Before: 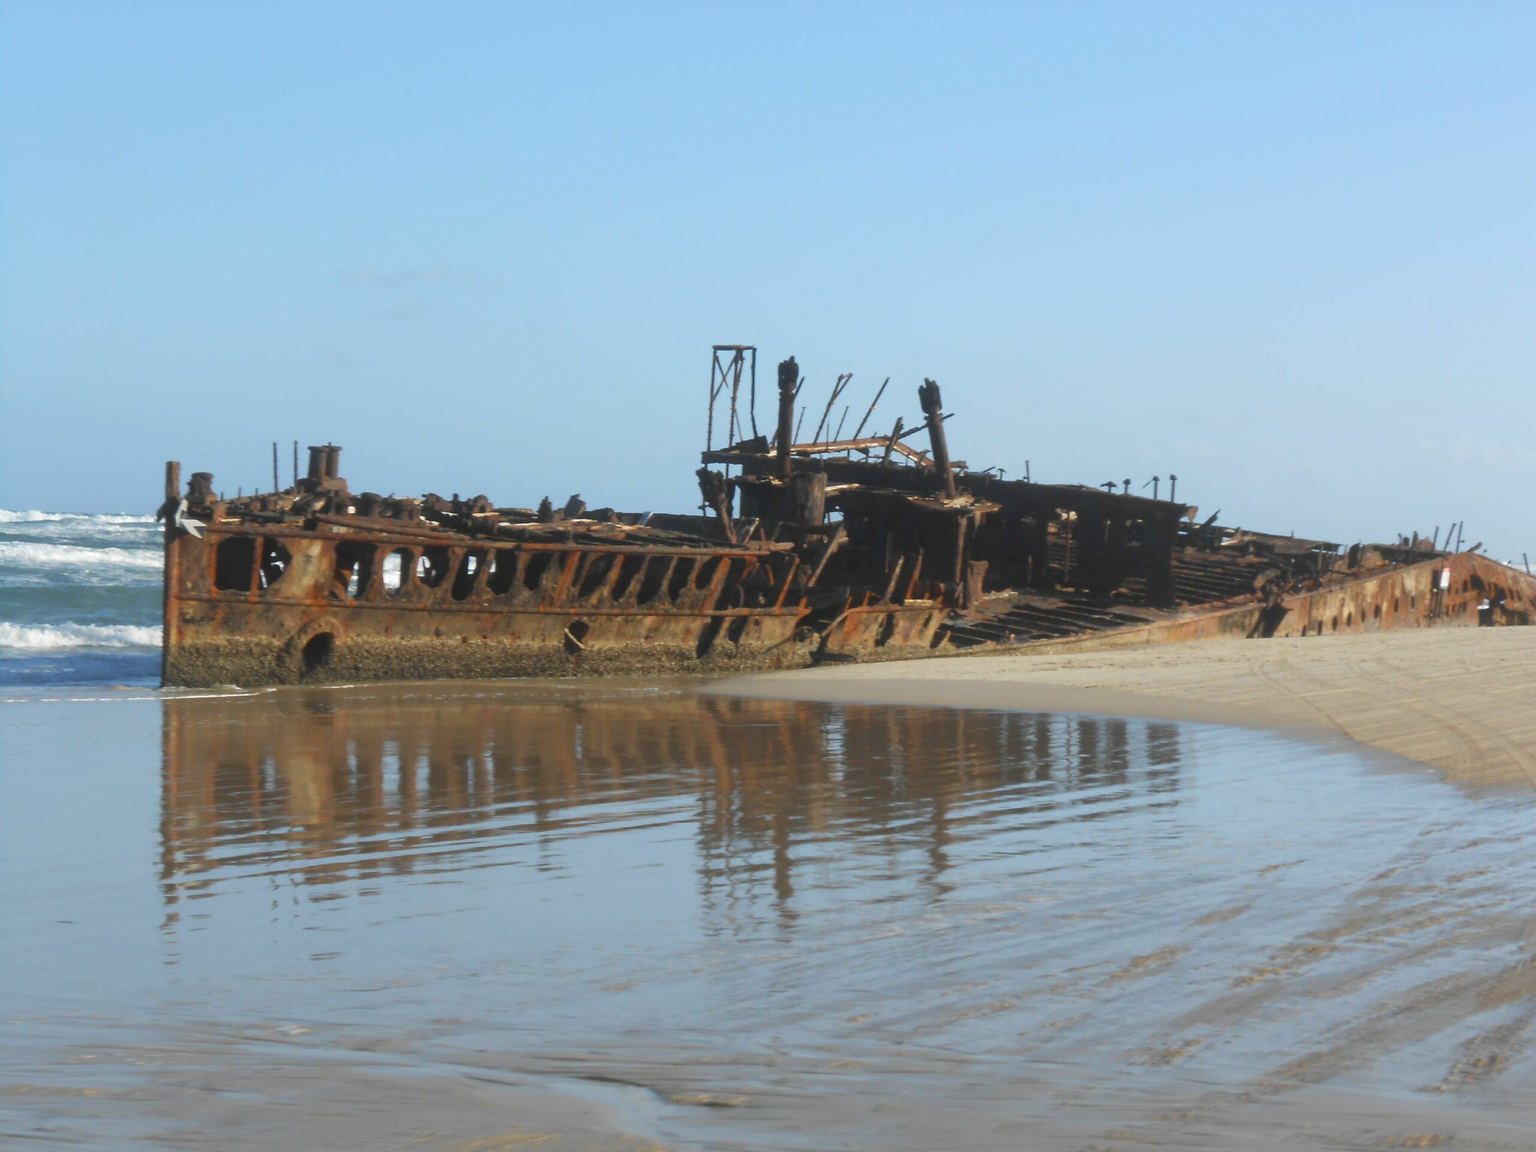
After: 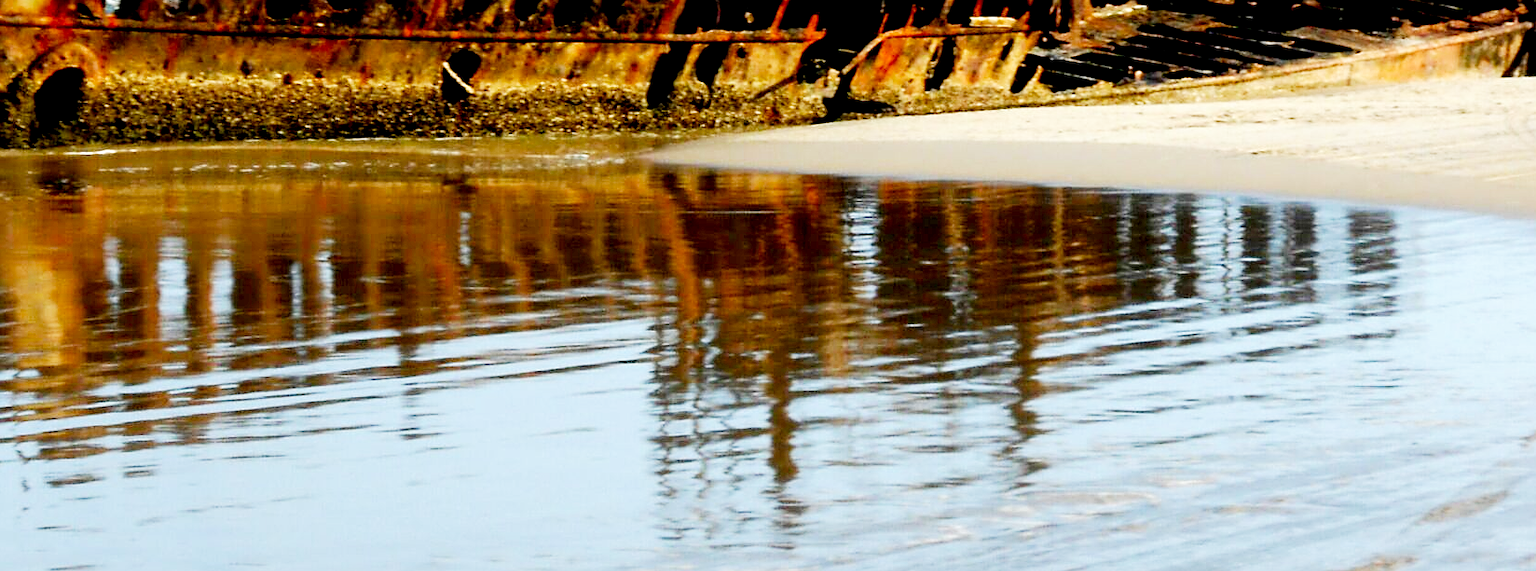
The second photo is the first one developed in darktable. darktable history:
sharpen: on, module defaults
base curve: curves: ch0 [(0, 0) (0.007, 0.004) (0.027, 0.03) (0.046, 0.07) (0.207, 0.54) (0.442, 0.872) (0.673, 0.972) (1, 1)], preserve colors none
exposure: black level correction 0.055, exposure -0.036 EV, compensate highlight preservation false
local contrast: highlights 102%, shadows 100%, detail 120%, midtone range 0.2
crop: left 18.221%, top 51.101%, right 17.383%, bottom 16.939%
